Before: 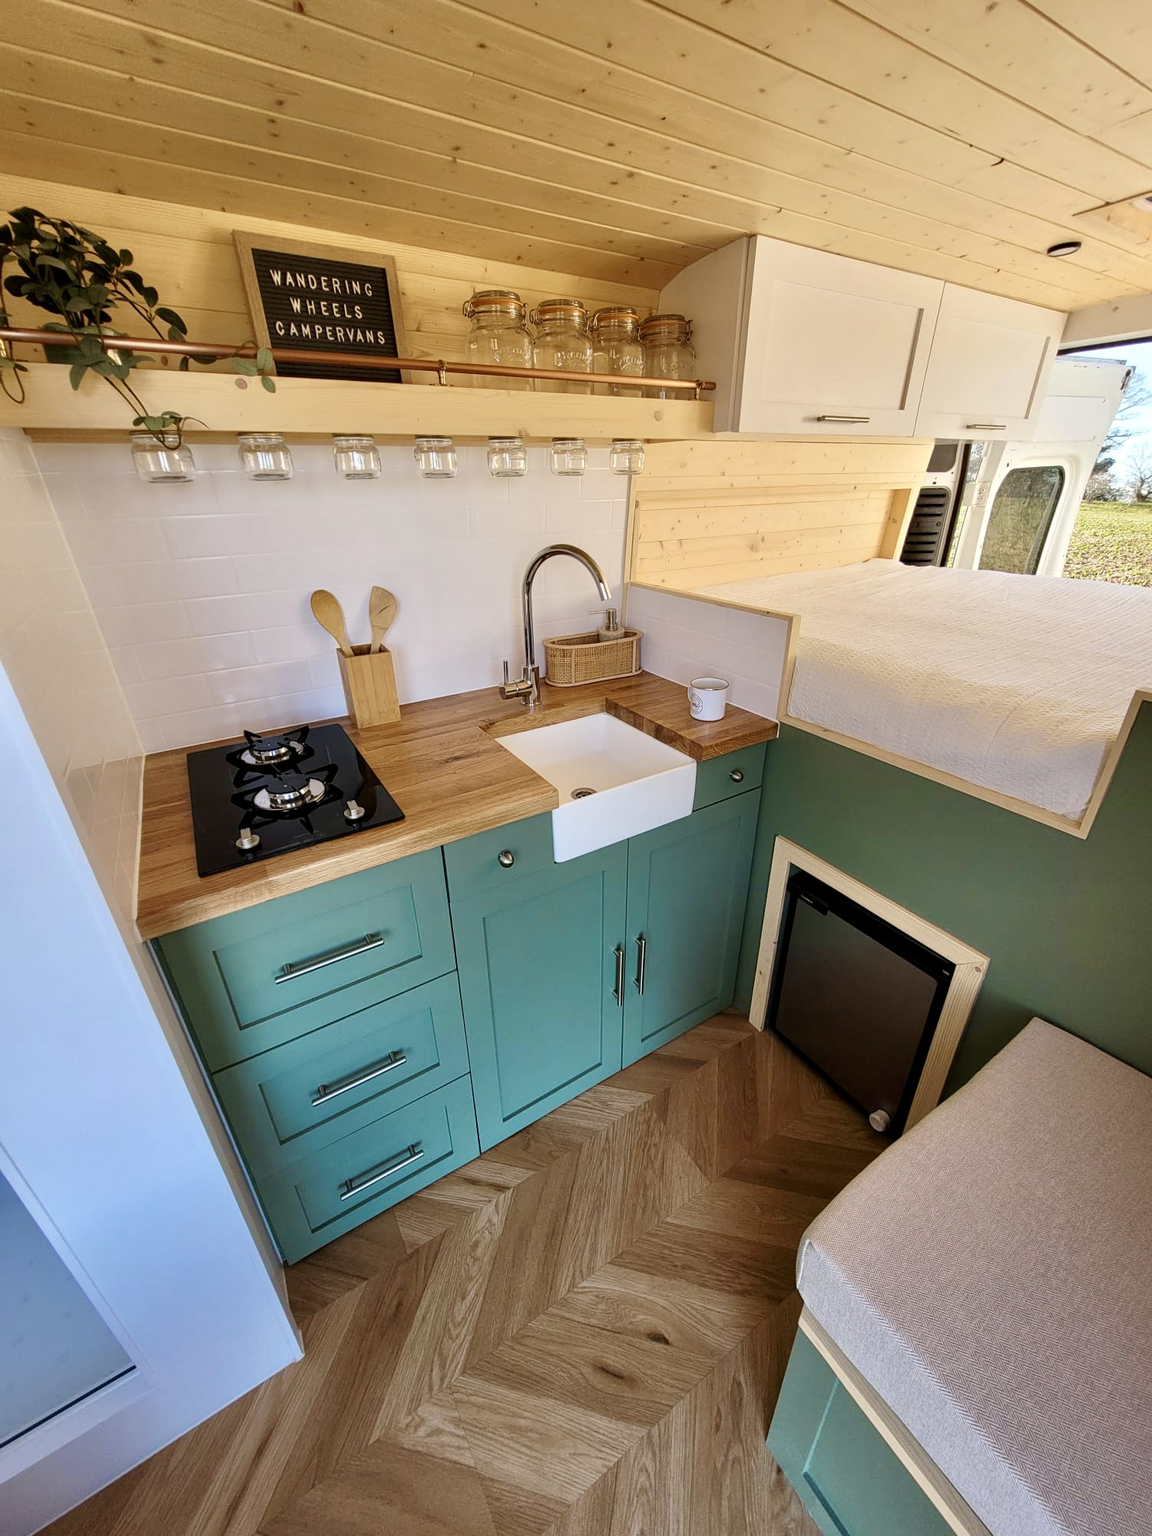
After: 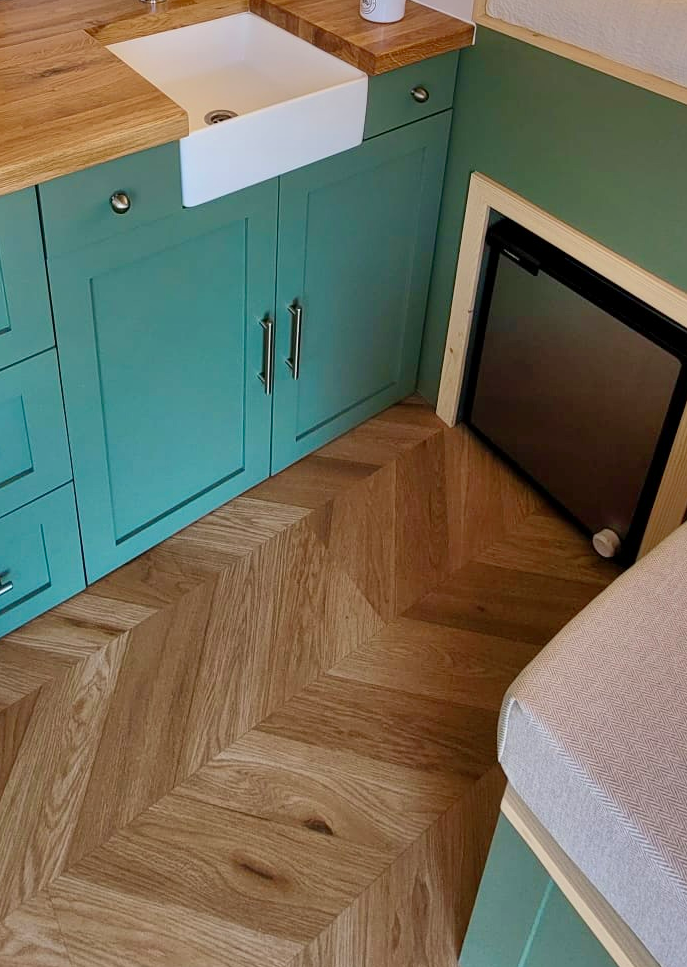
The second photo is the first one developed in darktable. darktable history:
crop: left 35.976%, top 45.819%, right 18.162%, bottom 5.807%
shadows and highlights: on, module defaults
